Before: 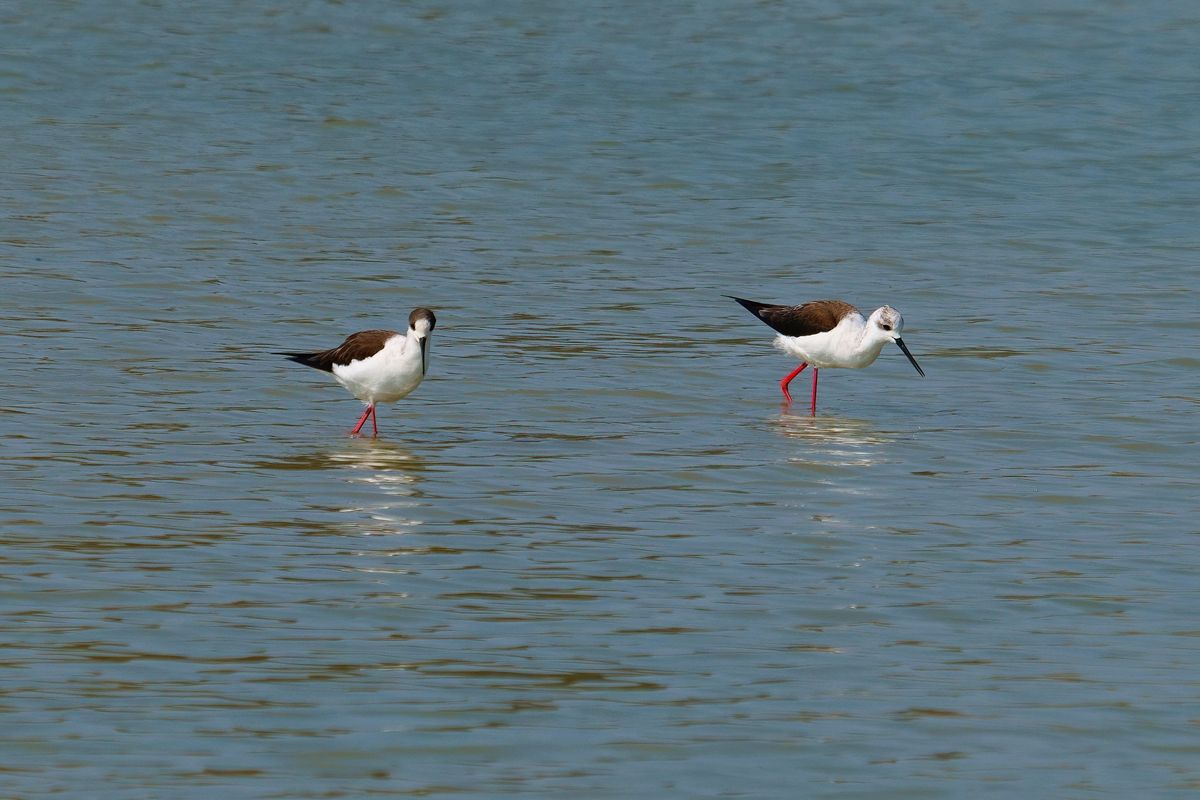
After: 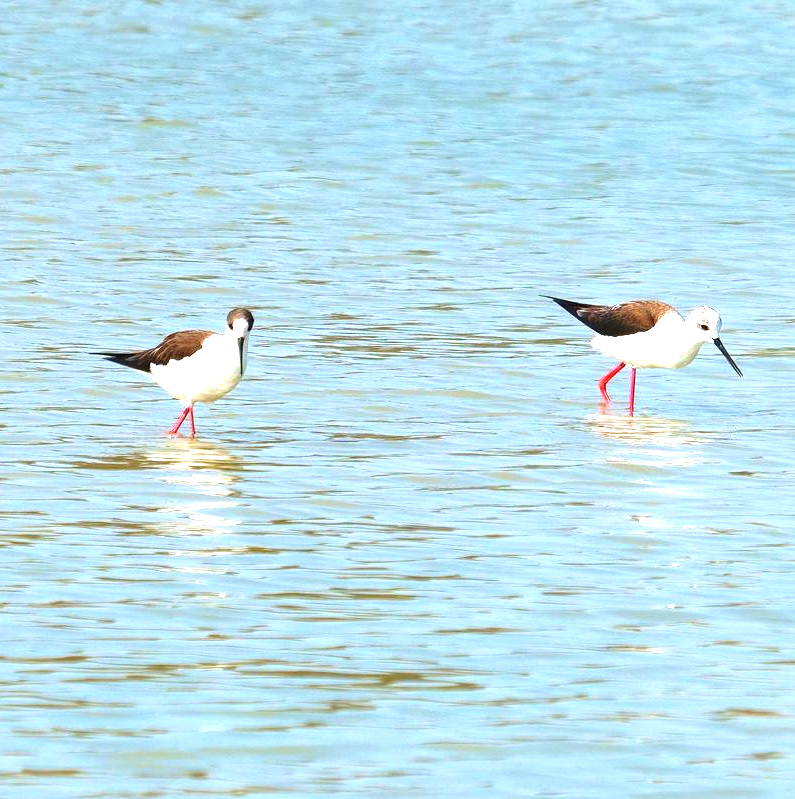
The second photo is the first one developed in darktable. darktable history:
crop and rotate: left 15.178%, right 18.556%
exposure: black level correction 0, exposure 1.2 EV, compensate exposure bias true, compensate highlight preservation false
